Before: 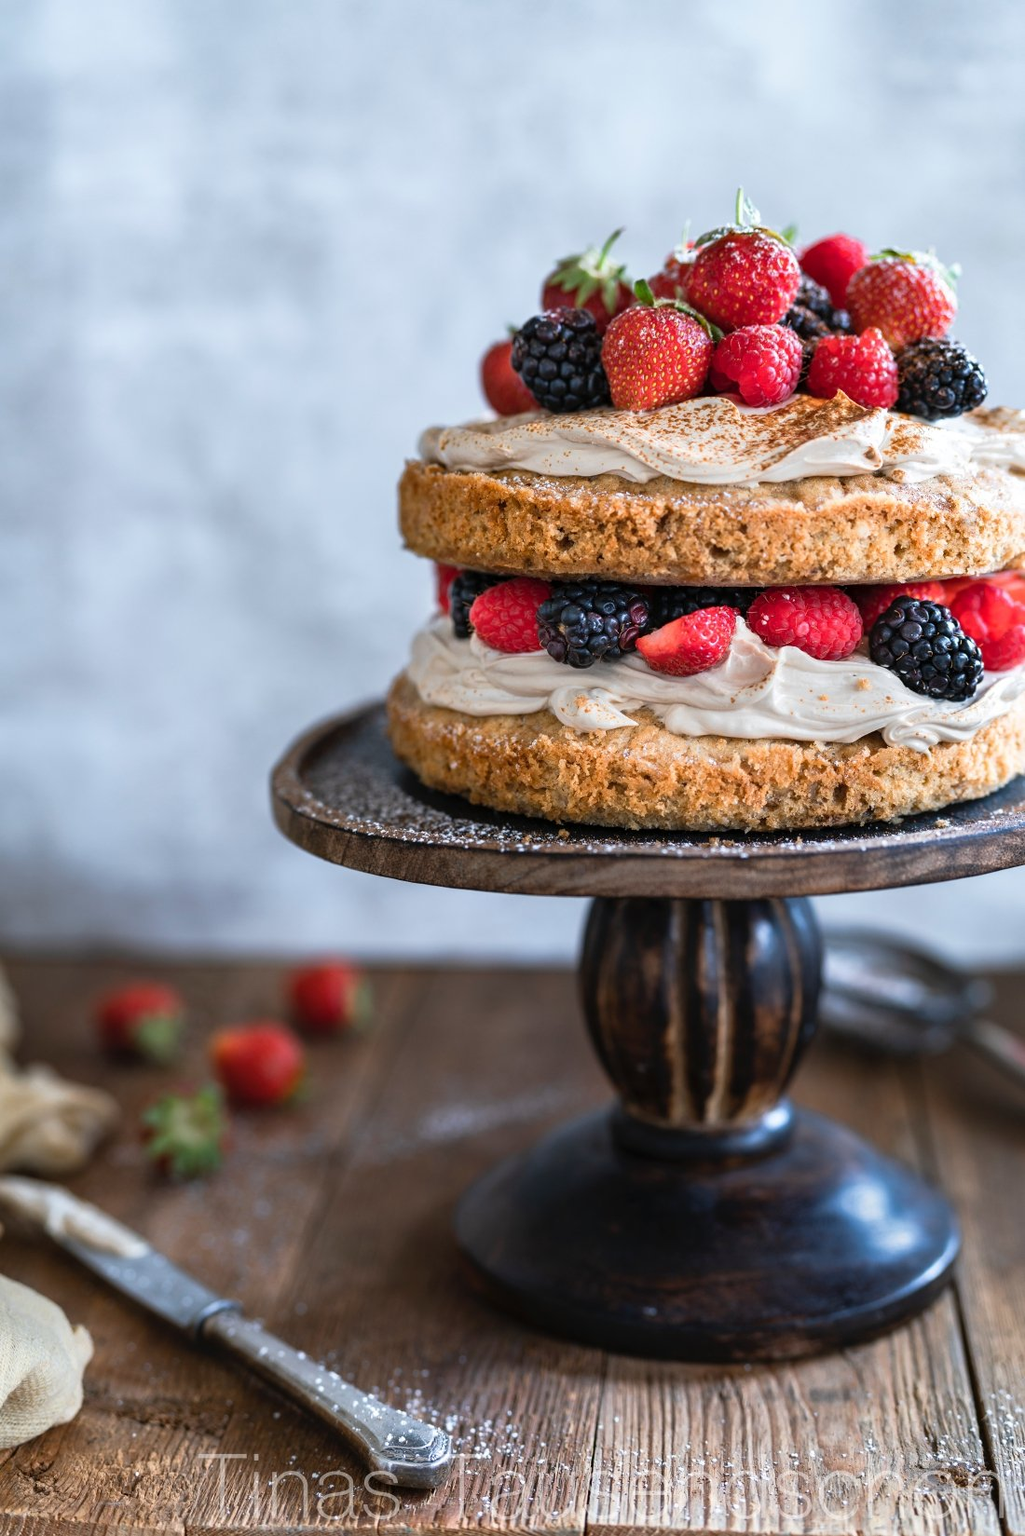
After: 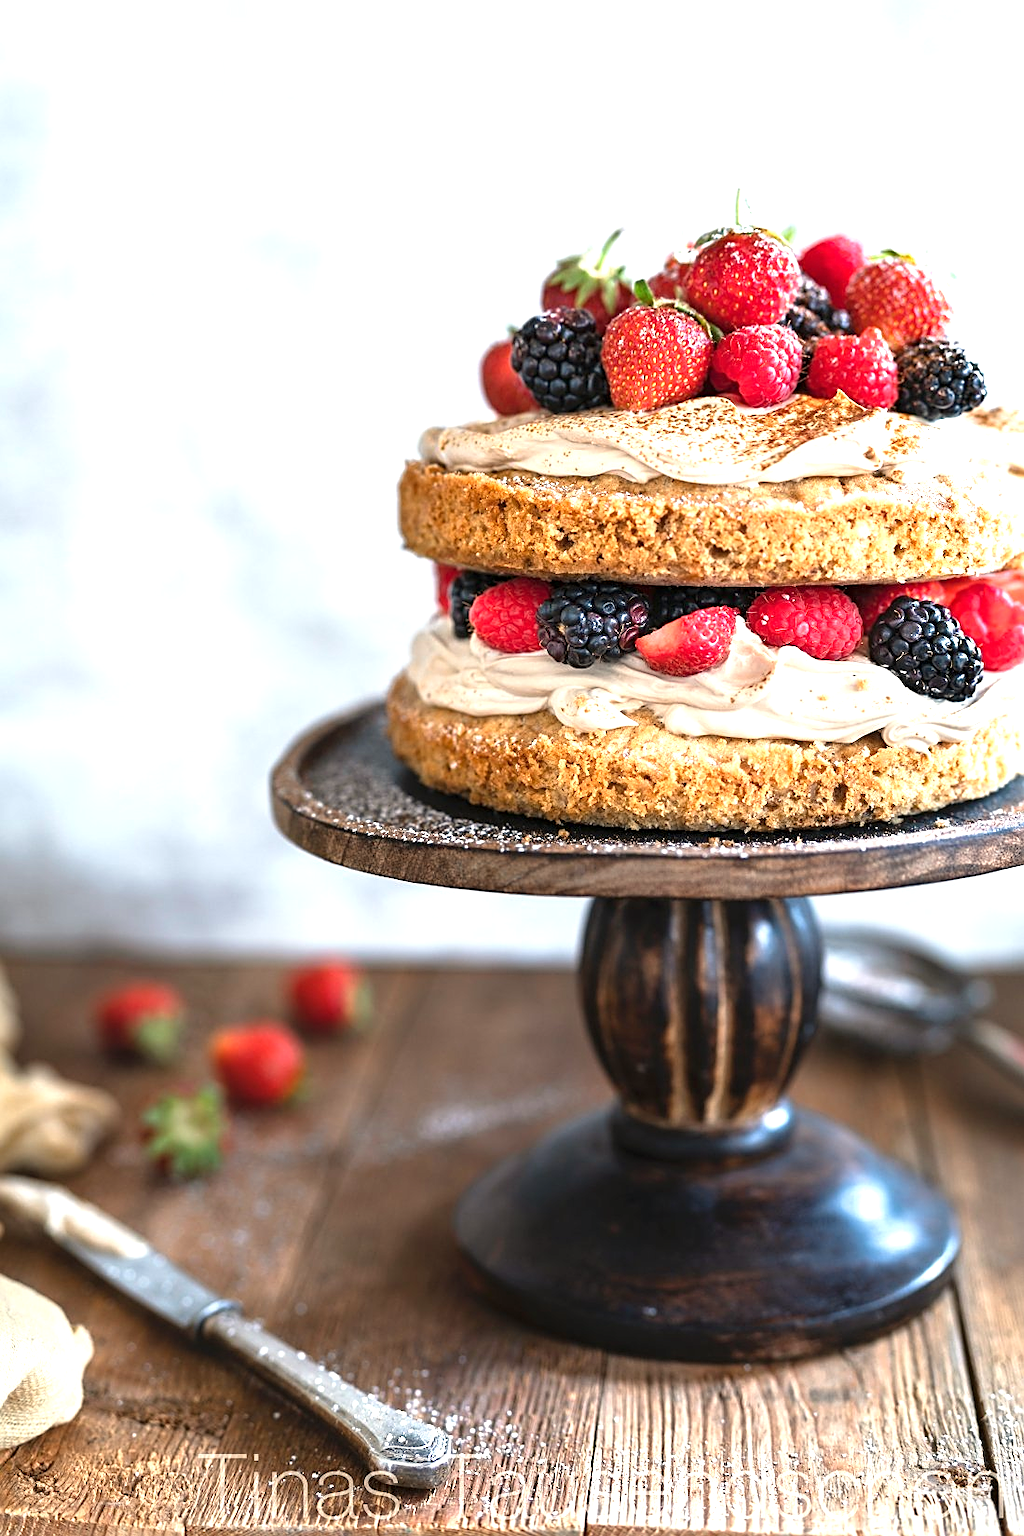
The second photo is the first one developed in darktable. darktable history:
sharpen: on, module defaults
exposure: black level correction 0, exposure 0.95 EV, compensate exposure bias true, compensate highlight preservation false
white balance: red 1.045, blue 0.932
